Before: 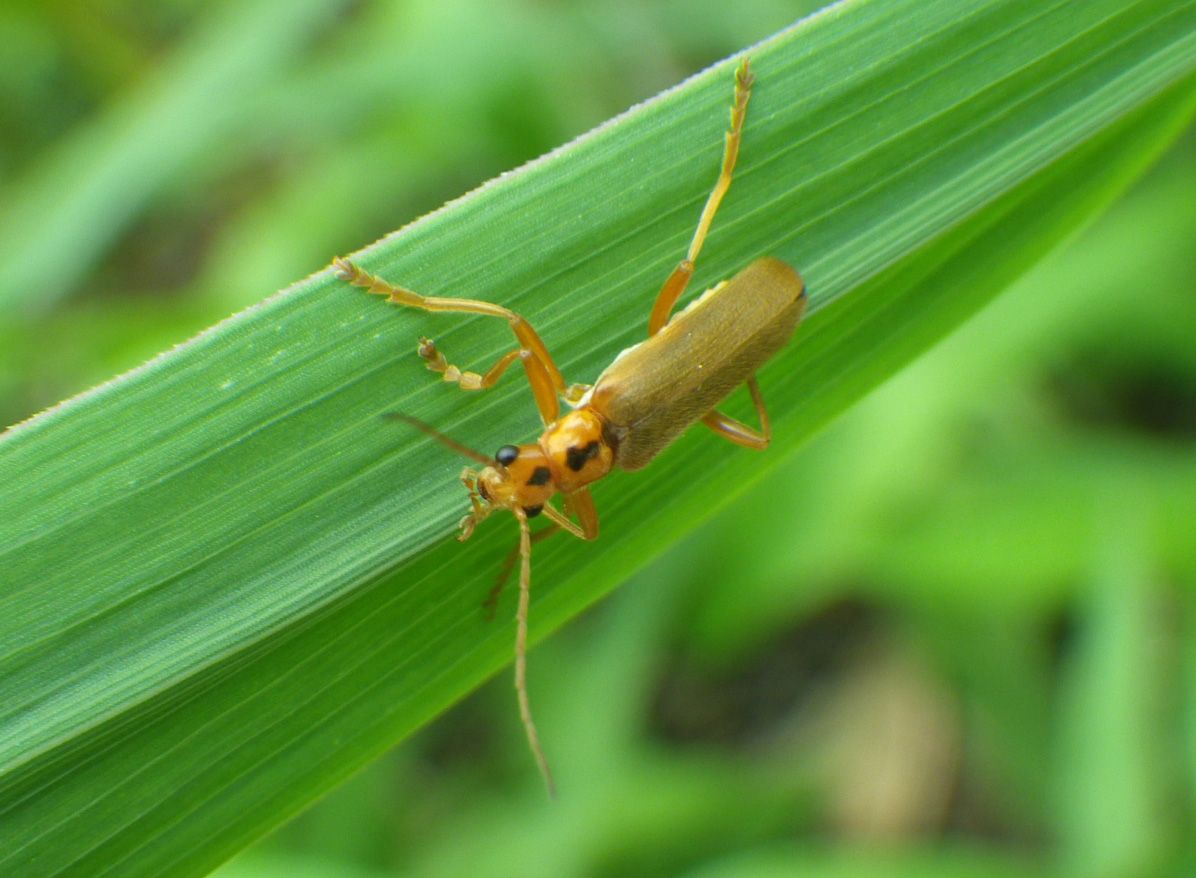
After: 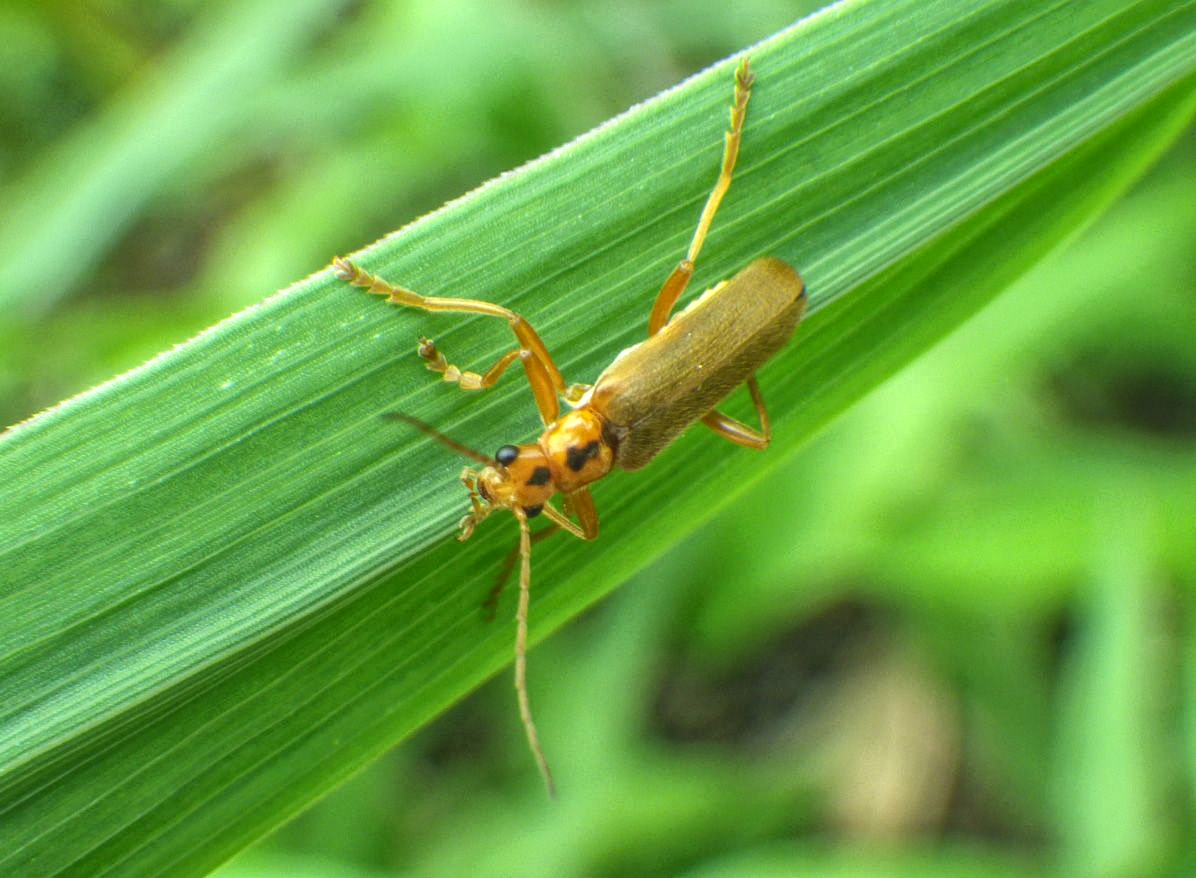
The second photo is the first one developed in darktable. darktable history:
tone equalizer: -8 EV -0.4 EV, -7 EV -0.41 EV, -6 EV -0.349 EV, -5 EV -0.21 EV, -3 EV 0.203 EV, -2 EV 0.351 EV, -1 EV 0.381 EV, +0 EV 0.396 EV, edges refinement/feathering 500, mask exposure compensation -1.57 EV, preserve details no
local contrast: highlights 66%, shadows 35%, detail 167%, midtone range 0.2
